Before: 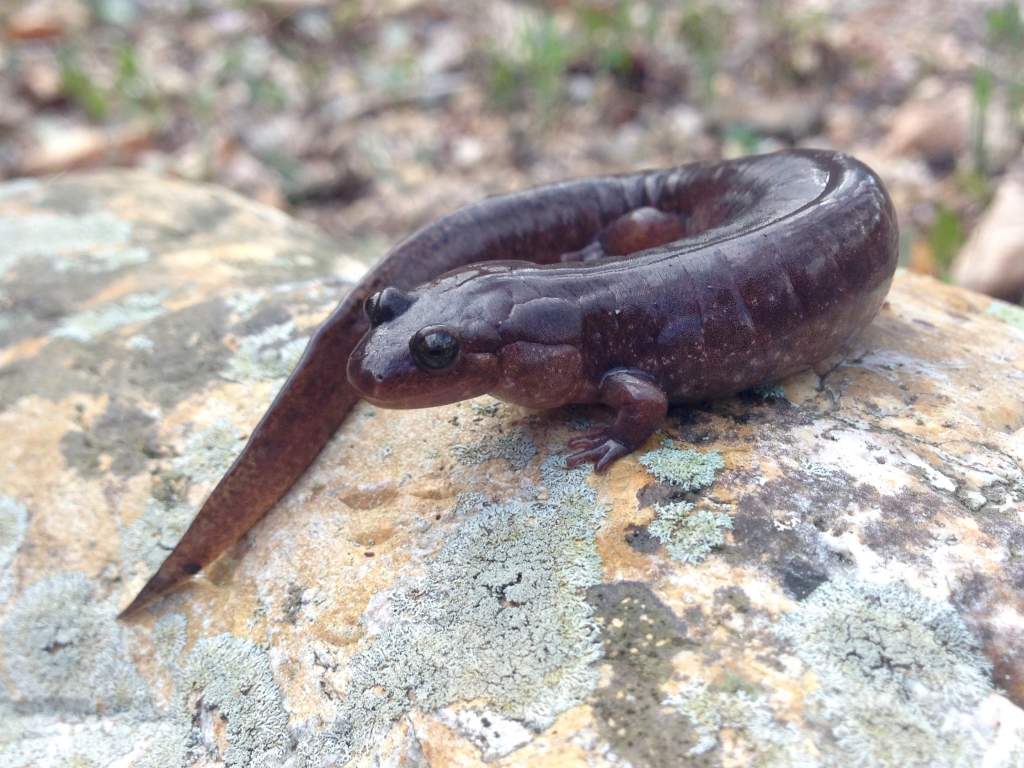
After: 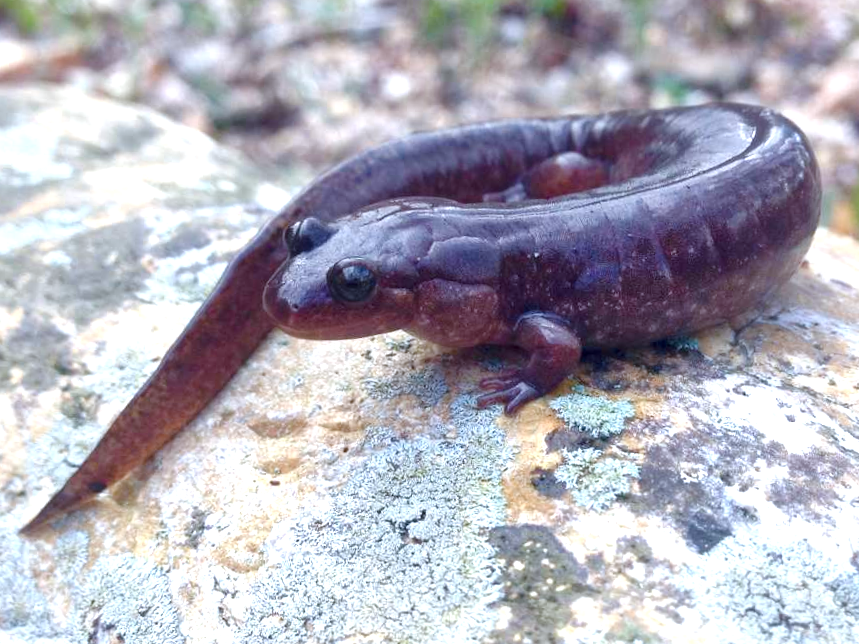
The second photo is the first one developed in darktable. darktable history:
white balance: red 0.954, blue 1.079
color balance rgb: perceptual saturation grading › global saturation 25%, perceptual saturation grading › highlights -50%, perceptual saturation grading › shadows 30%, perceptual brilliance grading › global brilliance 12%, global vibrance 20%
crop and rotate: angle -3.27°, left 5.211%, top 5.211%, right 4.607%, bottom 4.607%
local contrast: mode bilateral grid, contrast 20, coarseness 50, detail 120%, midtone range 0.2
